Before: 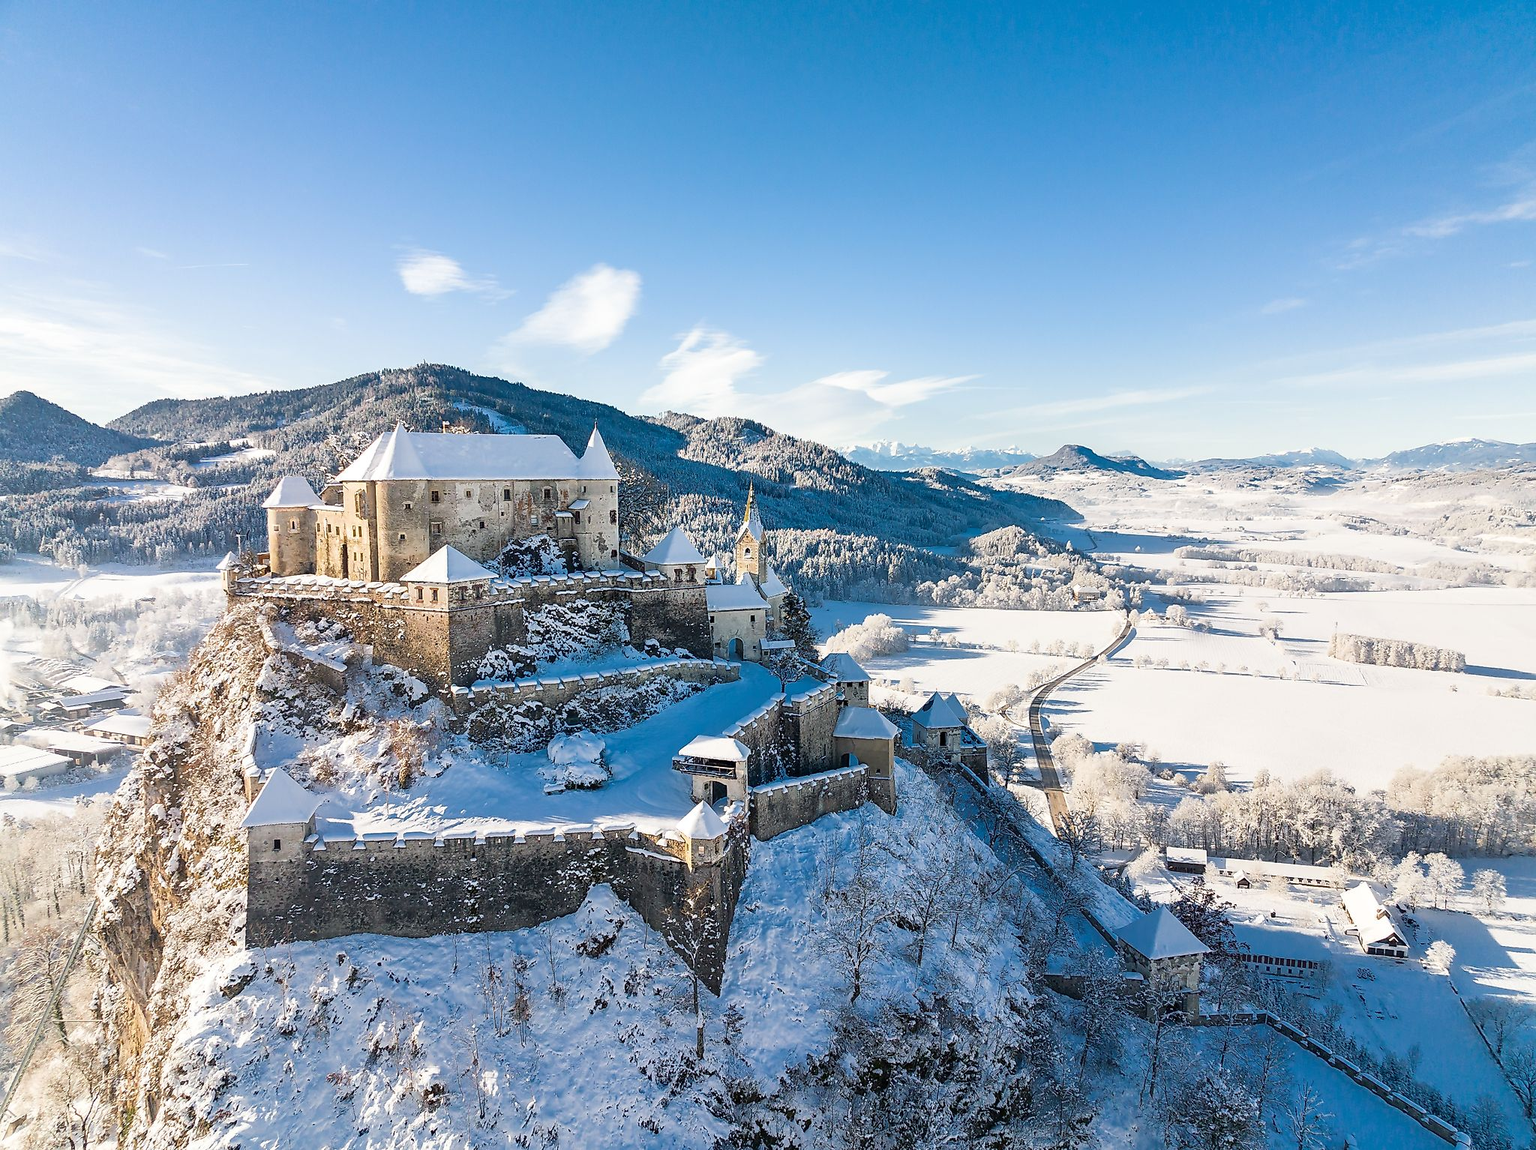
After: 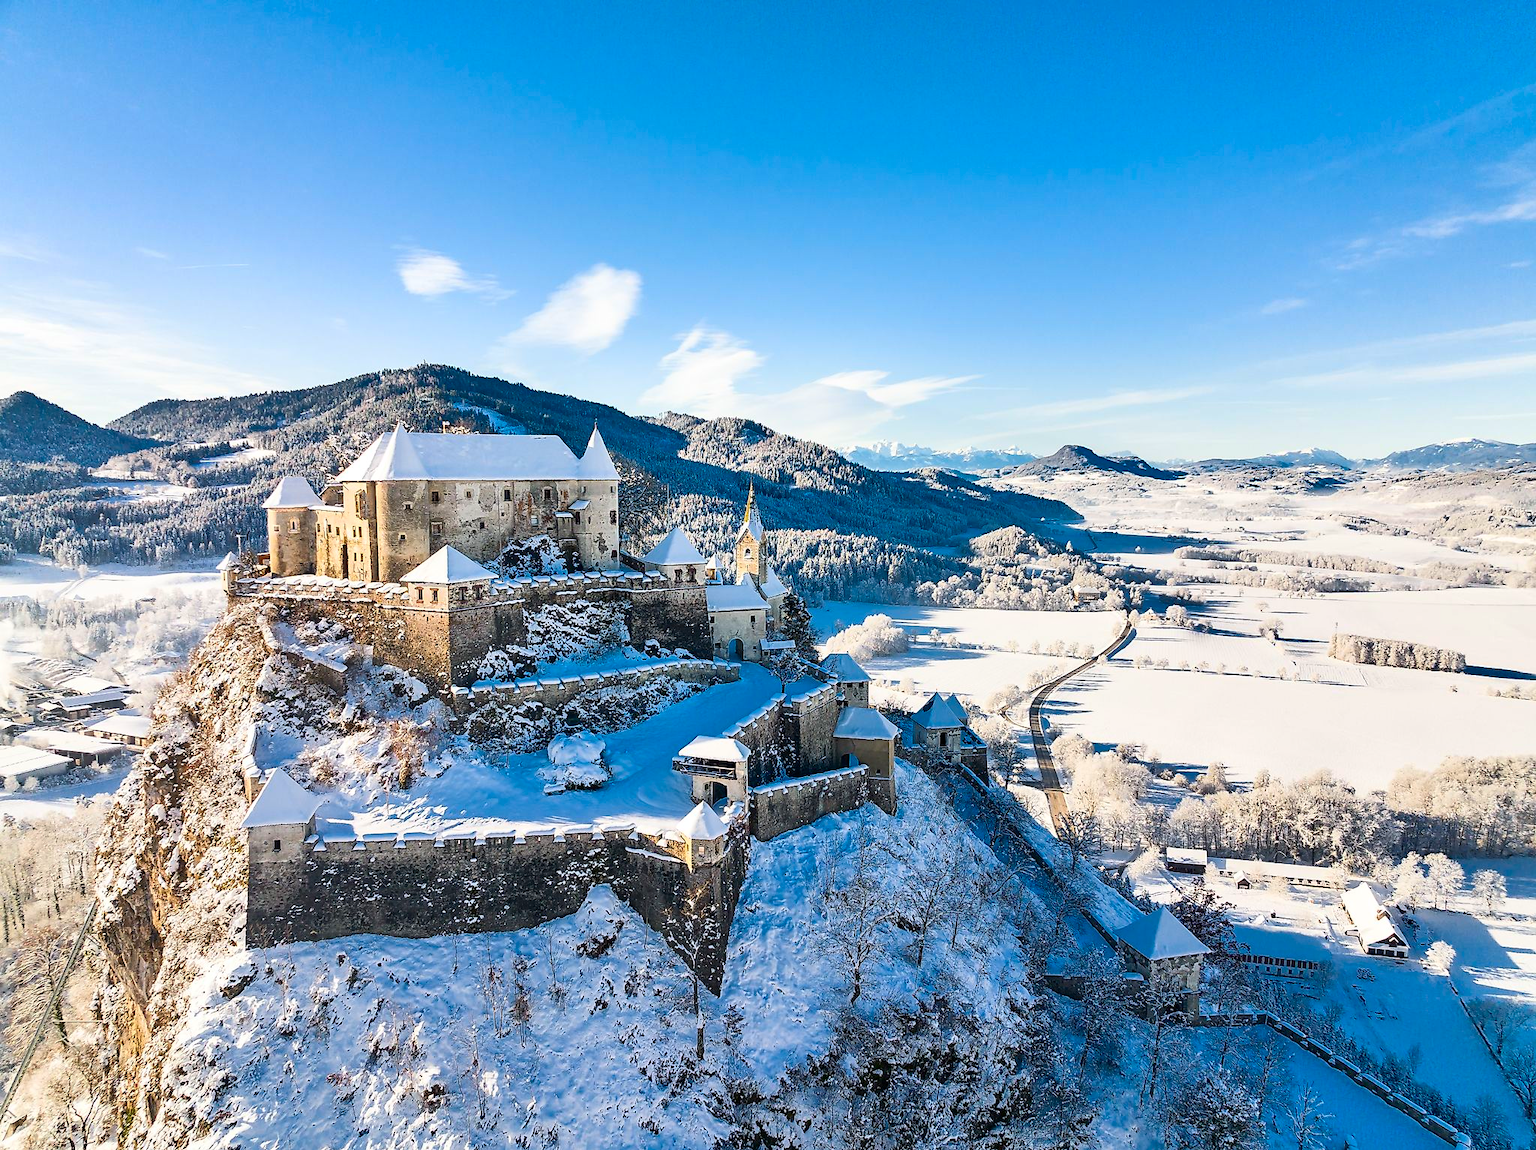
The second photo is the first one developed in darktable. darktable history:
shadows and highlights: soften with gaussian
contrast brightness saturation: contrast 0.18, saturation 0.3
